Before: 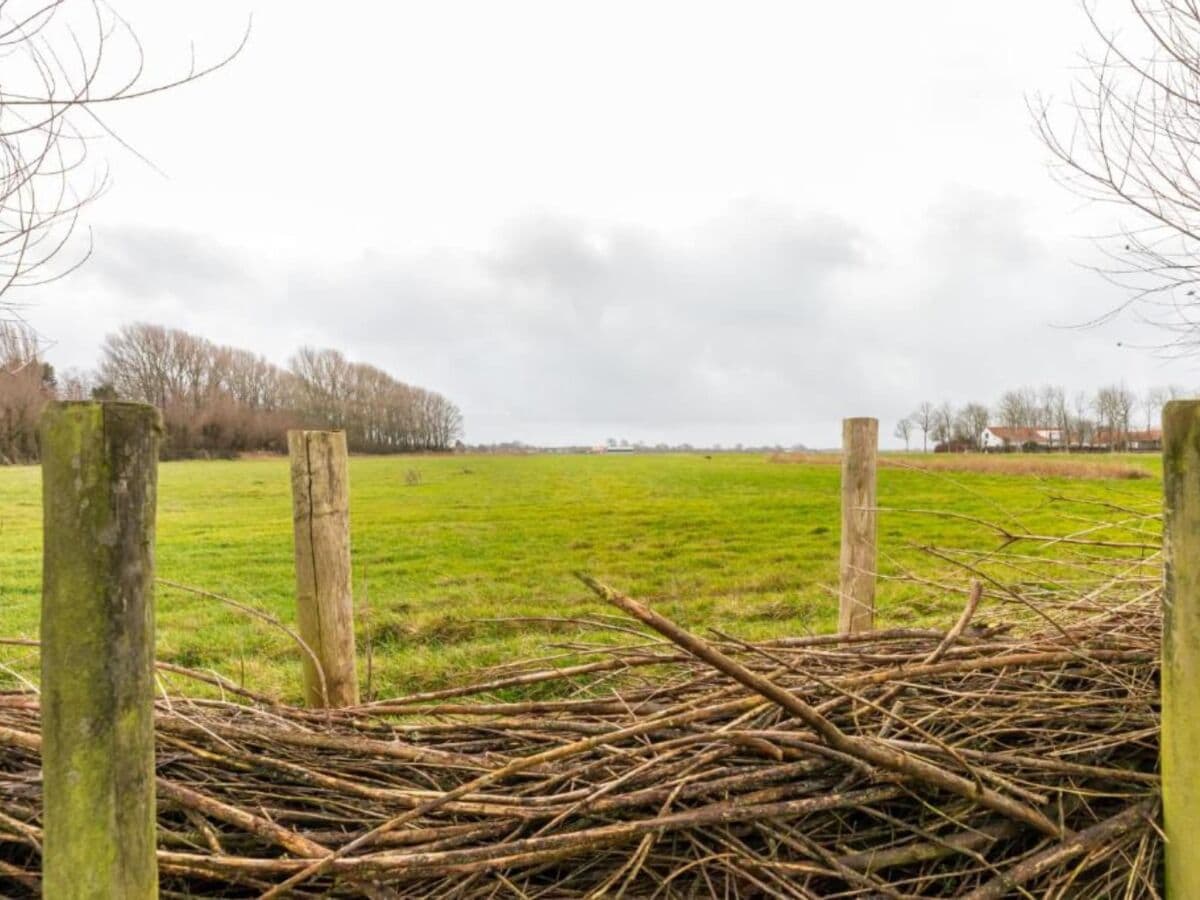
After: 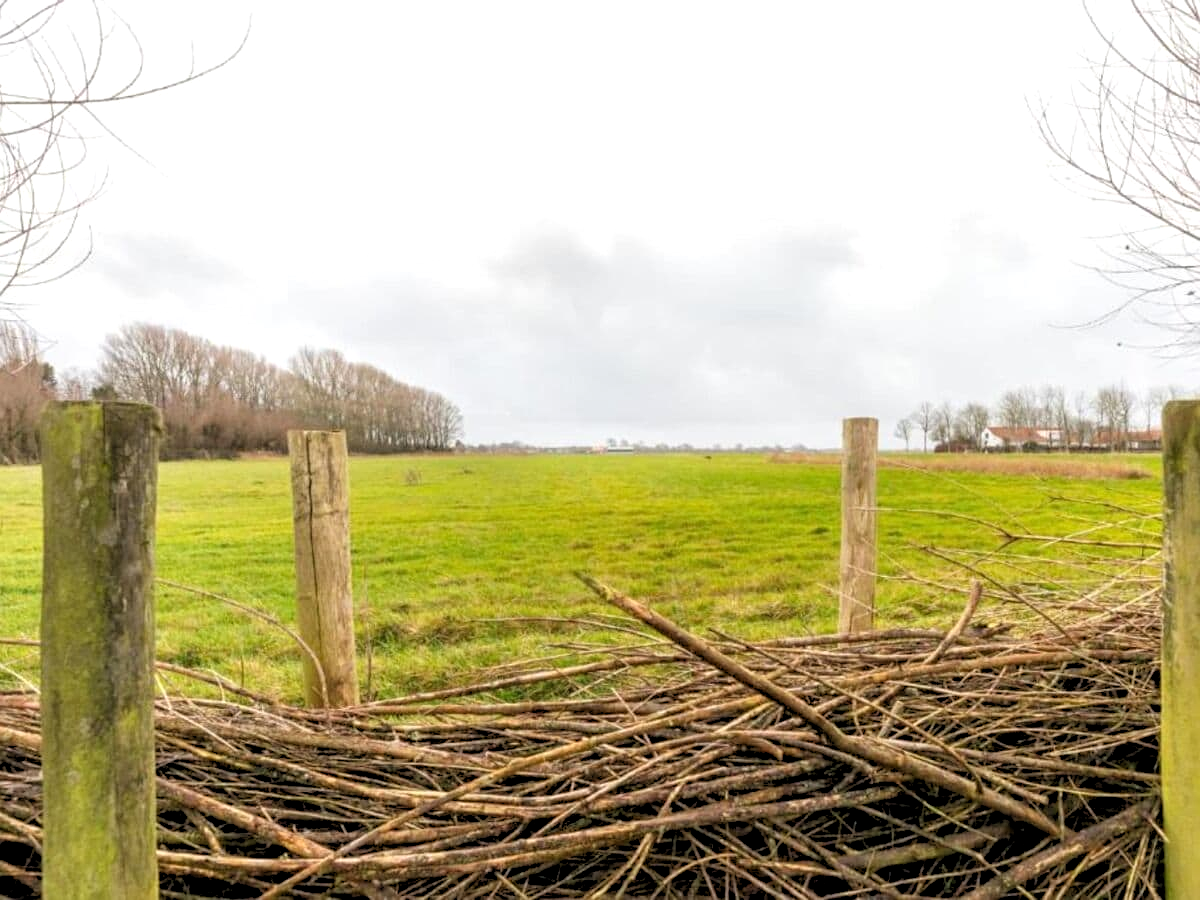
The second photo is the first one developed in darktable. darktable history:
sharpen: radius 1.272, amount 0.305, threshold 0
rgb levels: levels [[0.013, 0.434, 0.89], [0, 0.5, 1], [0, 0.5, 1]]
